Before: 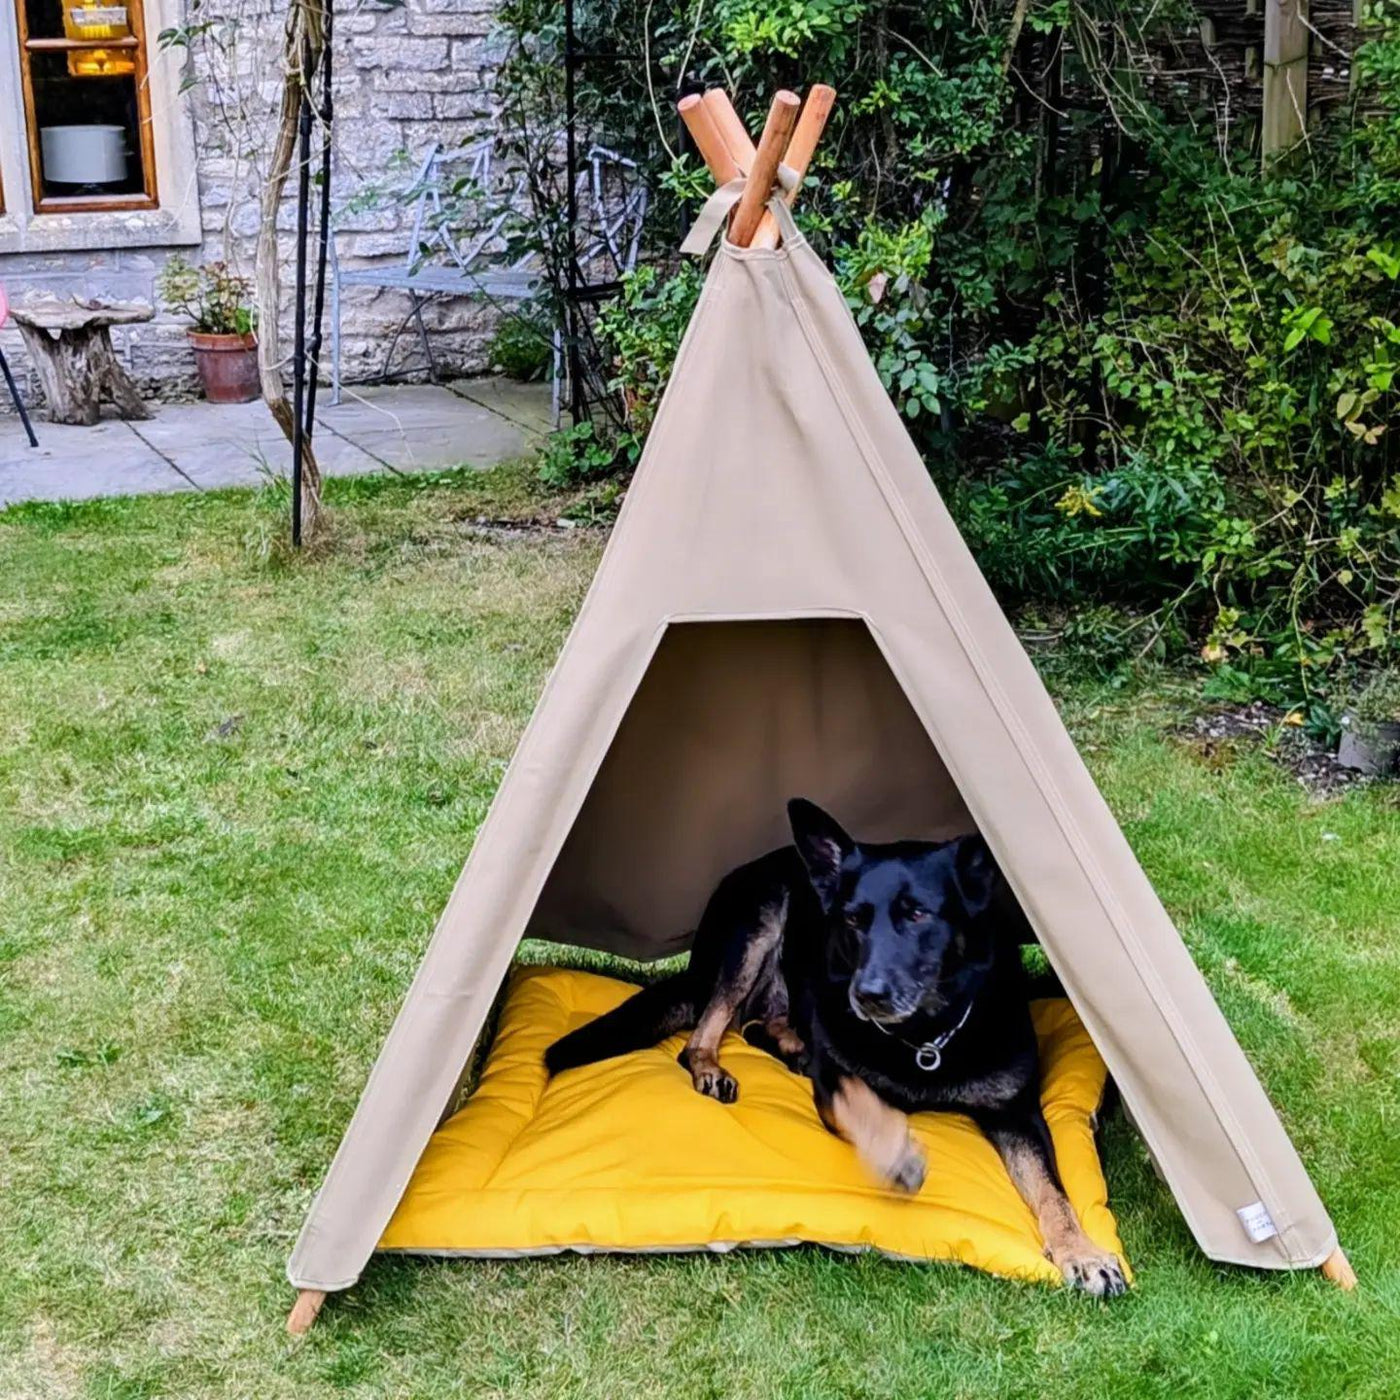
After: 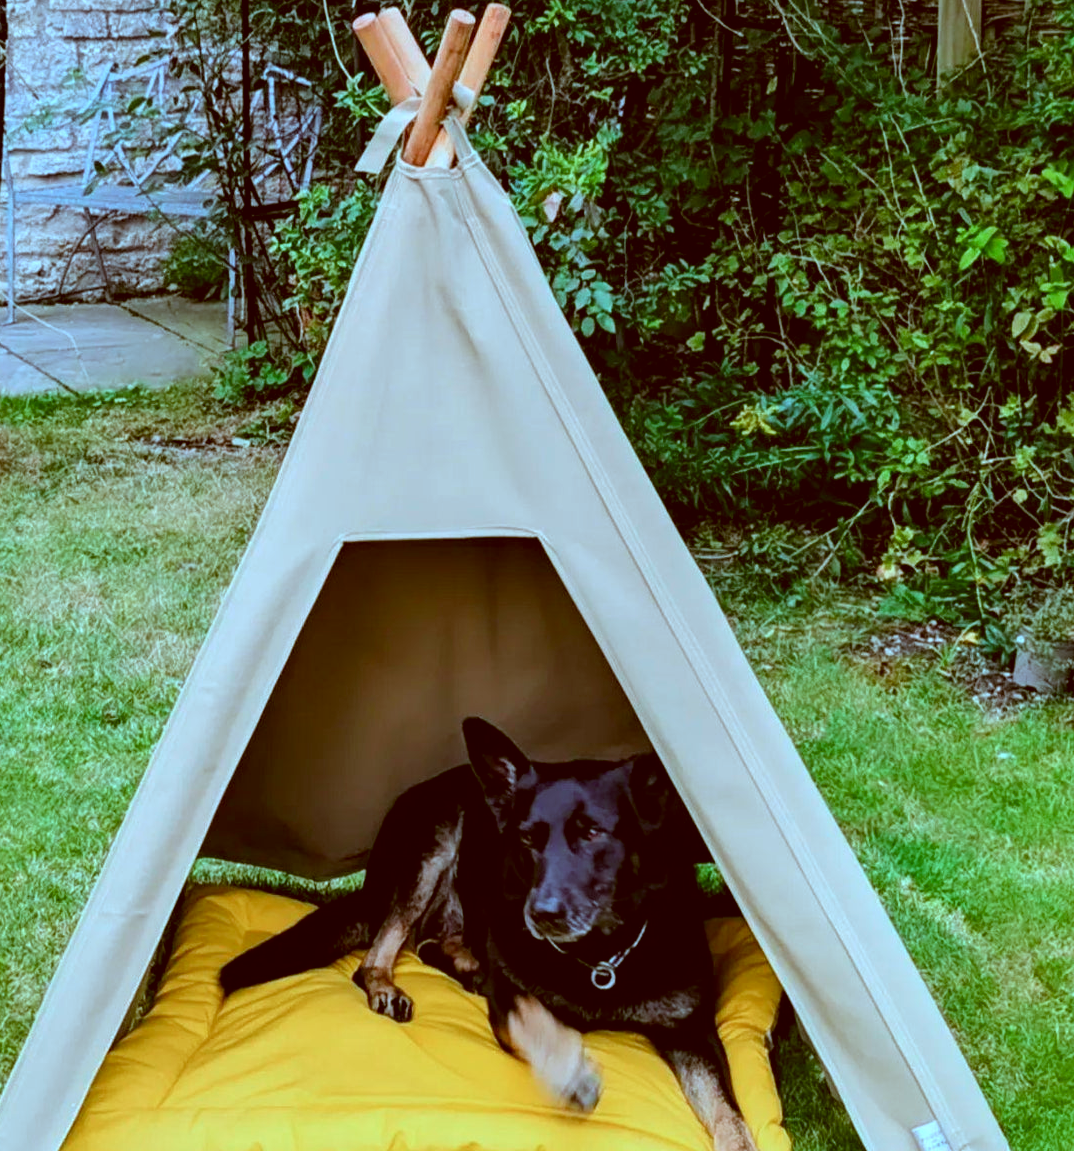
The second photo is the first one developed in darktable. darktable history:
color correction: highlights a* -14.06, highlights b* -16.79, shadows a* 10.87, shadows b* 29.92
crop: left 23.266%, top 5.845%, bottom 11.898%
color calibration: illuminant Planckian (black body), adaptation linear Bradford (ICC v4), x 0.365, y 0.367, temperature 4419.89 K
